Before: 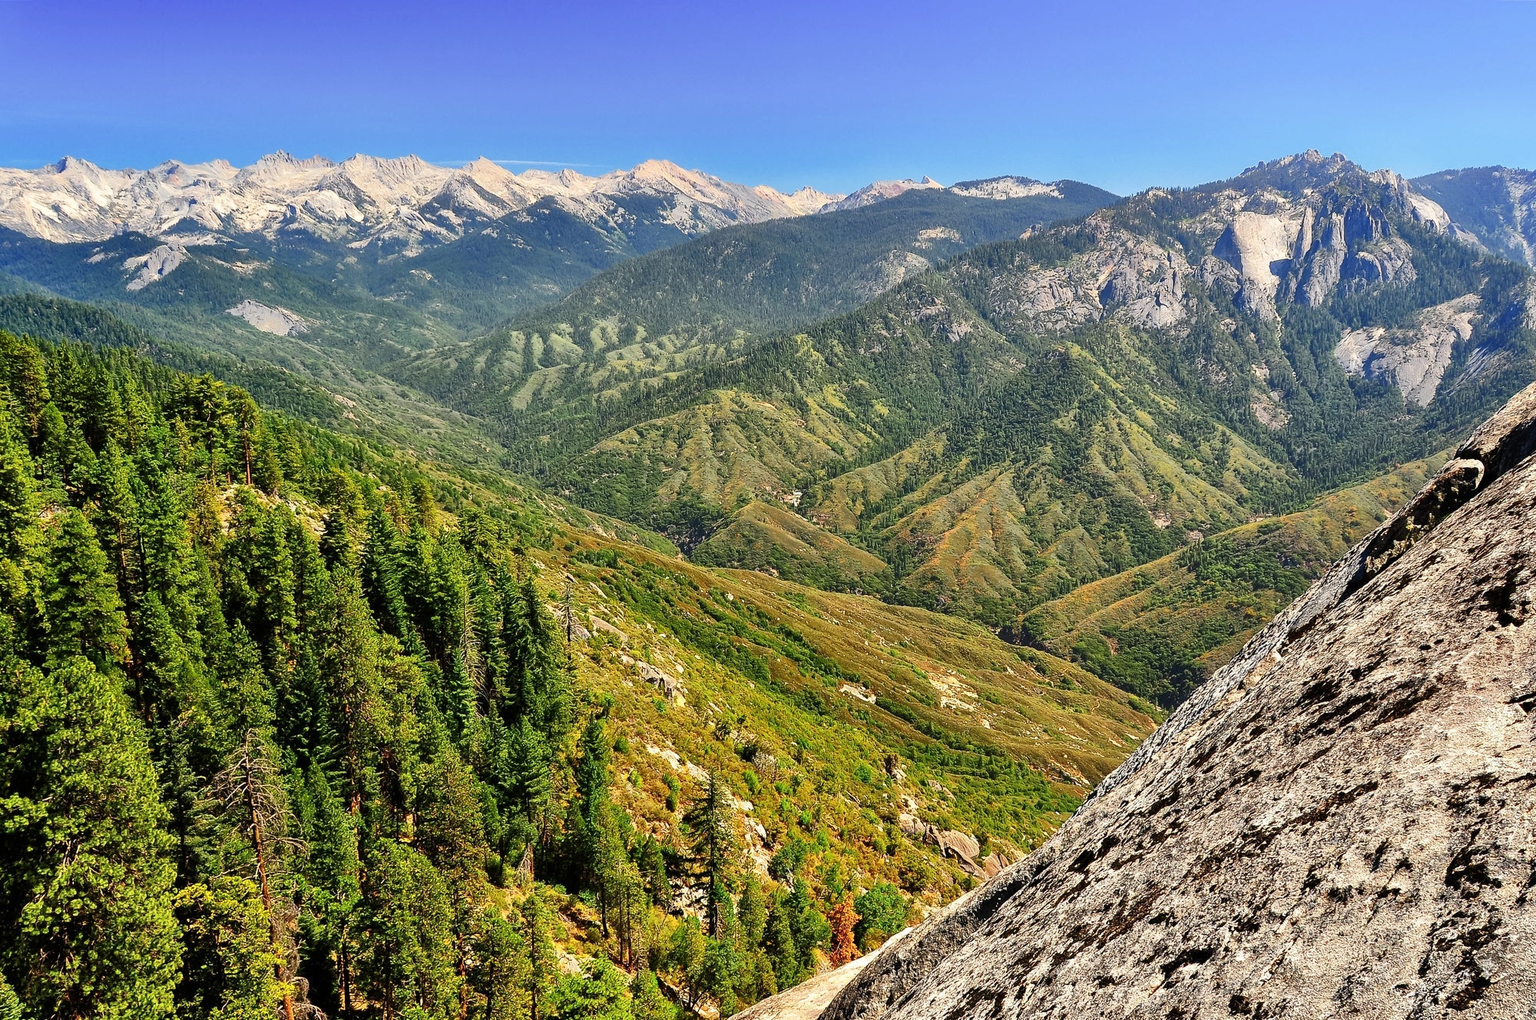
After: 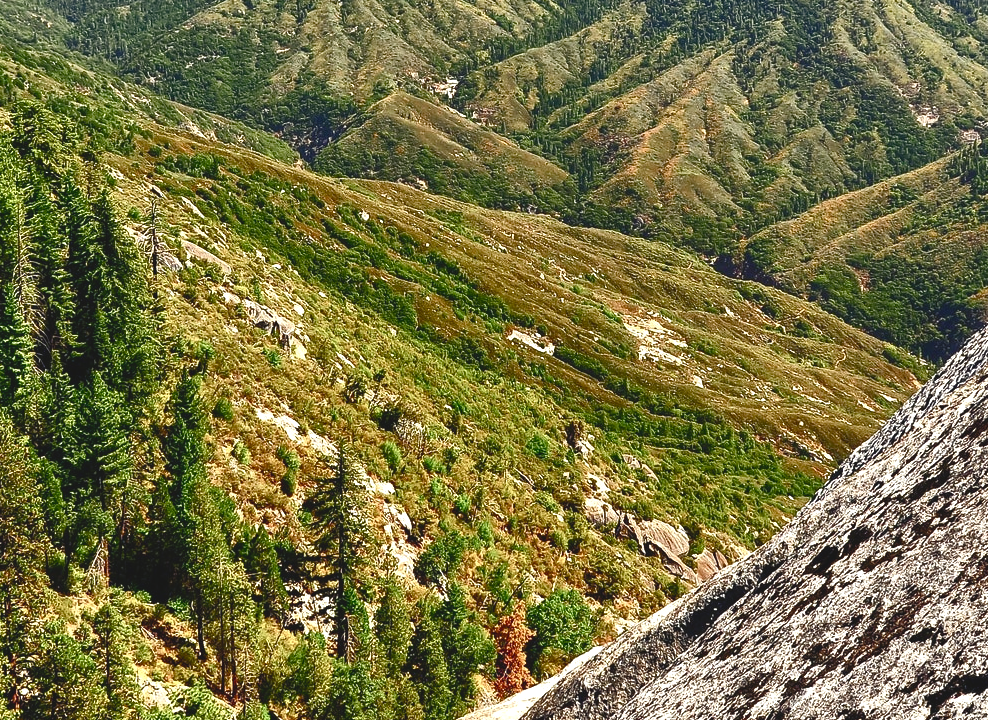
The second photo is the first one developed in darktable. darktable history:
crop: left 29.301%, top 42.248%, right 21.254%, bottom 3.516%
tone curve: curves: ch0 [(0, 0.081) (0.483, 0.453) (0.881, 0.992)], color space Lab, independent channels, preserve colors none
color balance rgb: shadows lift › luminance -22.066%, shadows lift › chroma 6.628%, shadows lift › hue 270.36°, perceptual saturation grading › global saturation 20%, perceptual saturation grading › highlights -49.187%, perceptual saturation grading › shadows 24.702%
base curve: curves: ch0 [(0, 0) (0.472, 0.455) (1, 1)], preserve colors none
